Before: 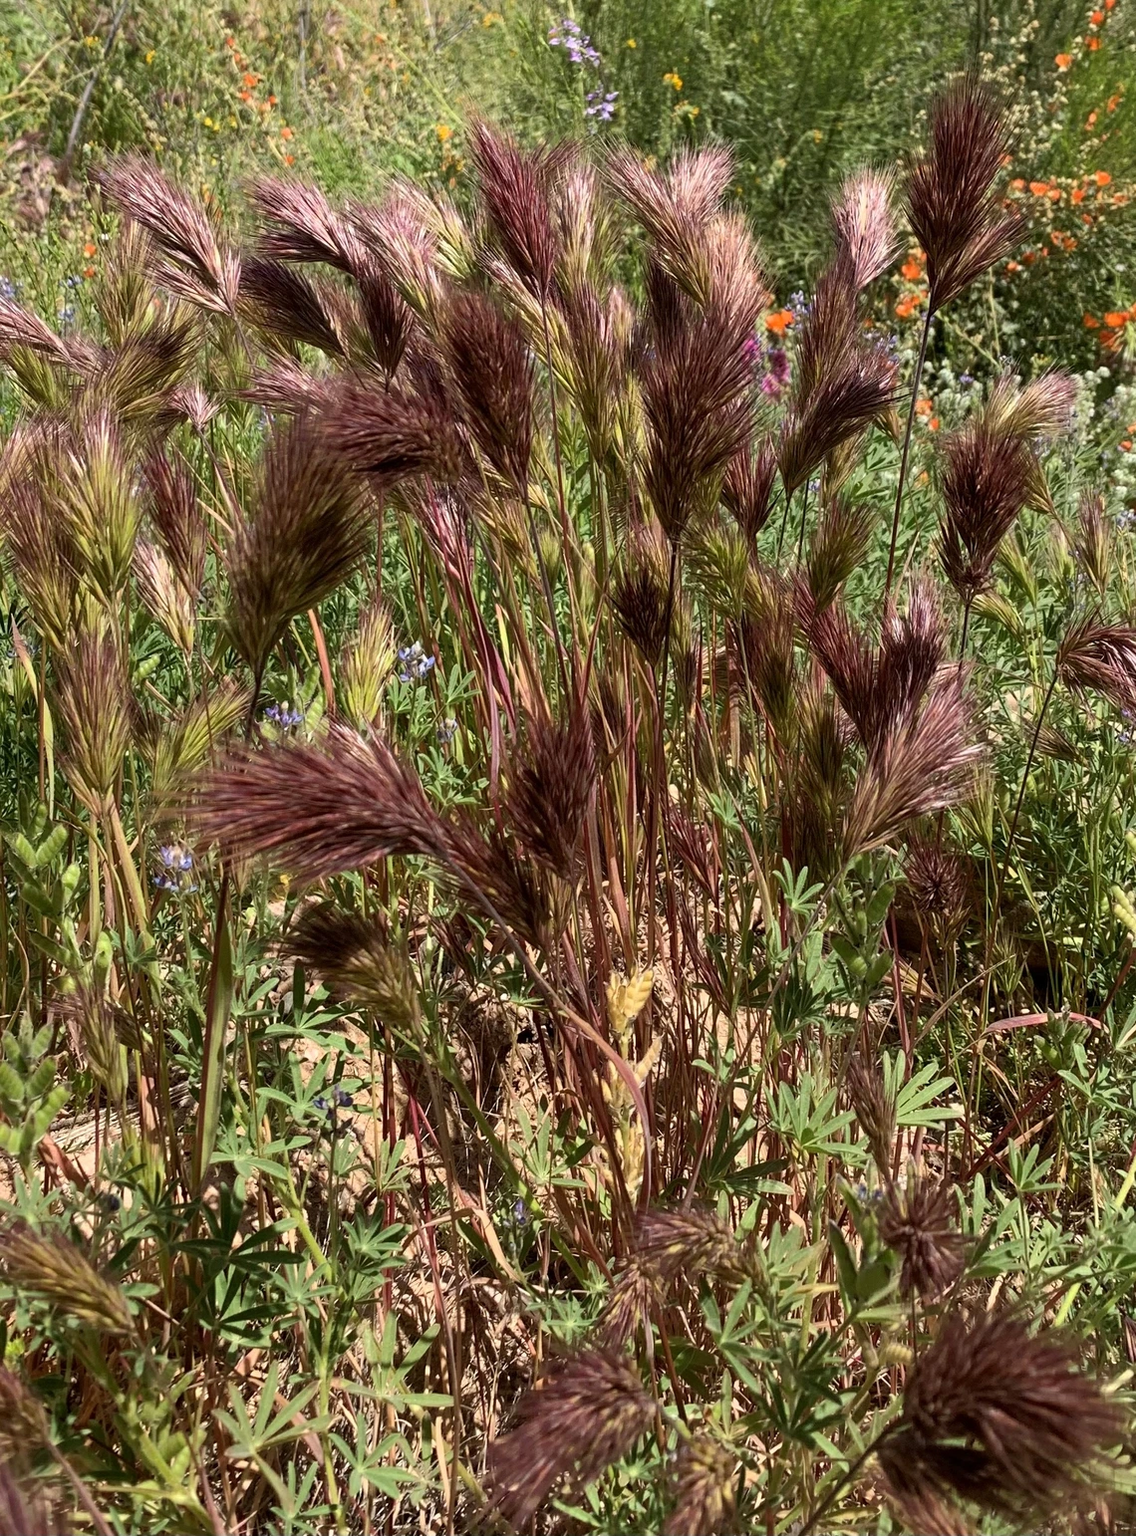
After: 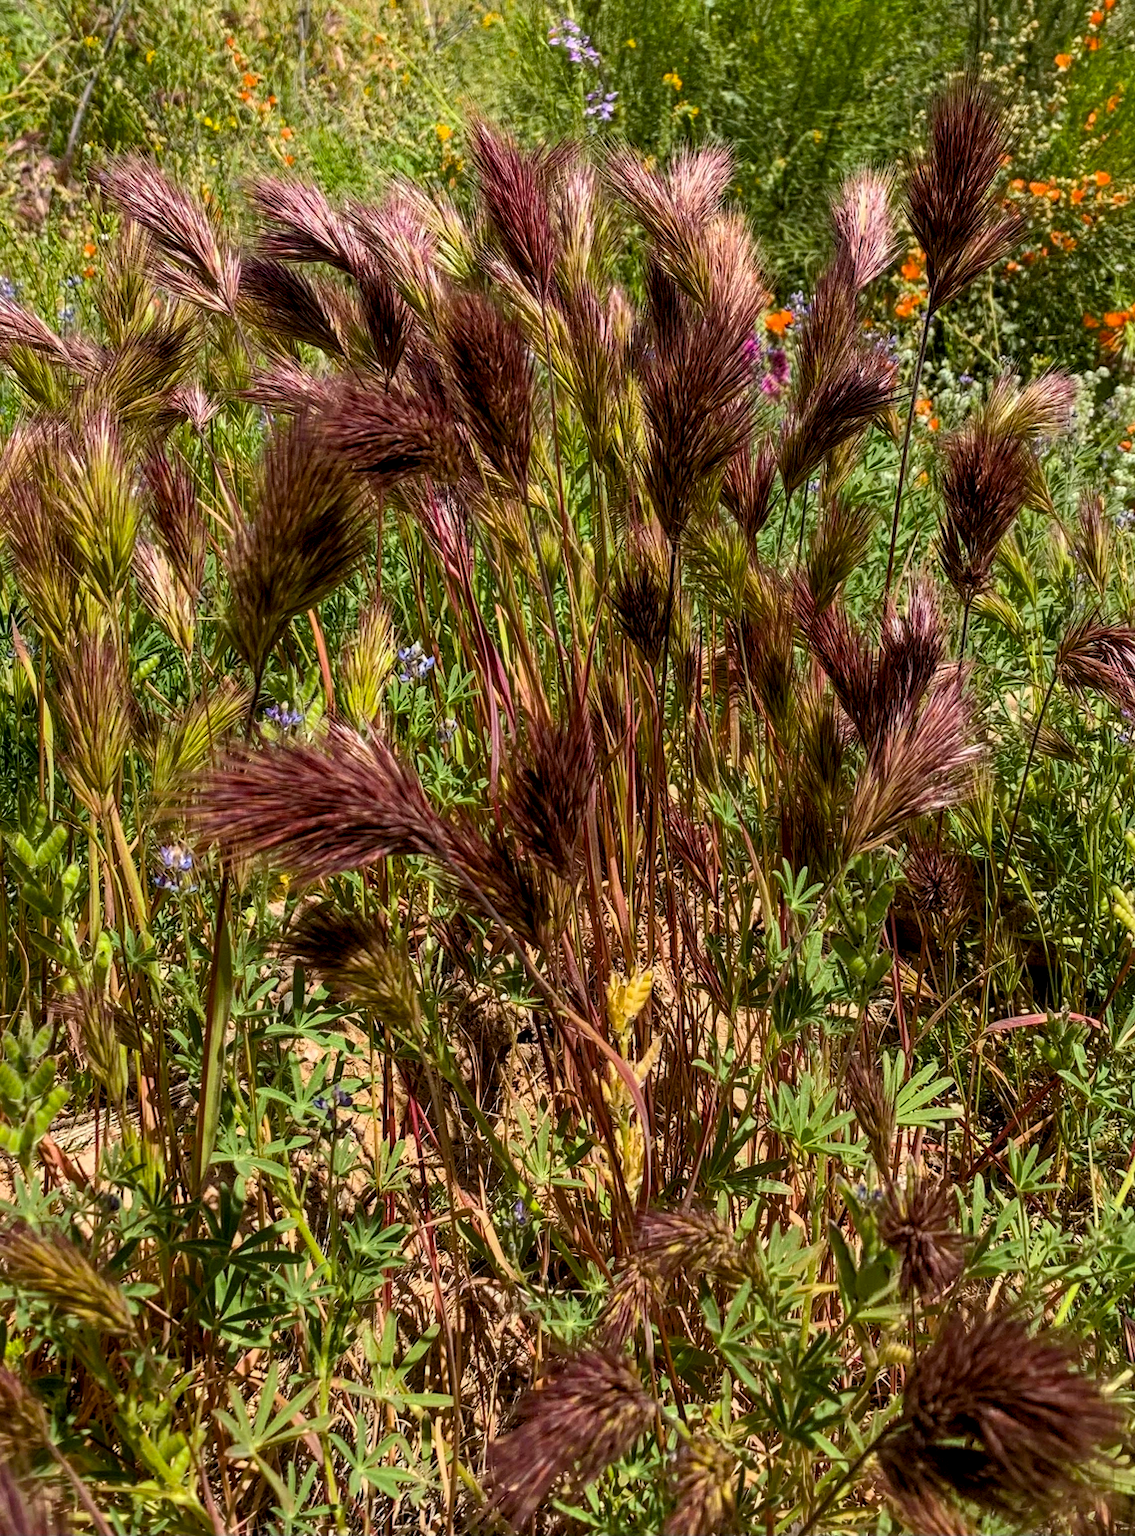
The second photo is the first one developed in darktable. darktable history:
local contrast: on, module defaults
exposure: black level correction 0.002, exposure -0.1 EV, compensate highlight preservation false
color balance rgb: perceptual saturation grading › global saturation 30%, global vibrance 20%
